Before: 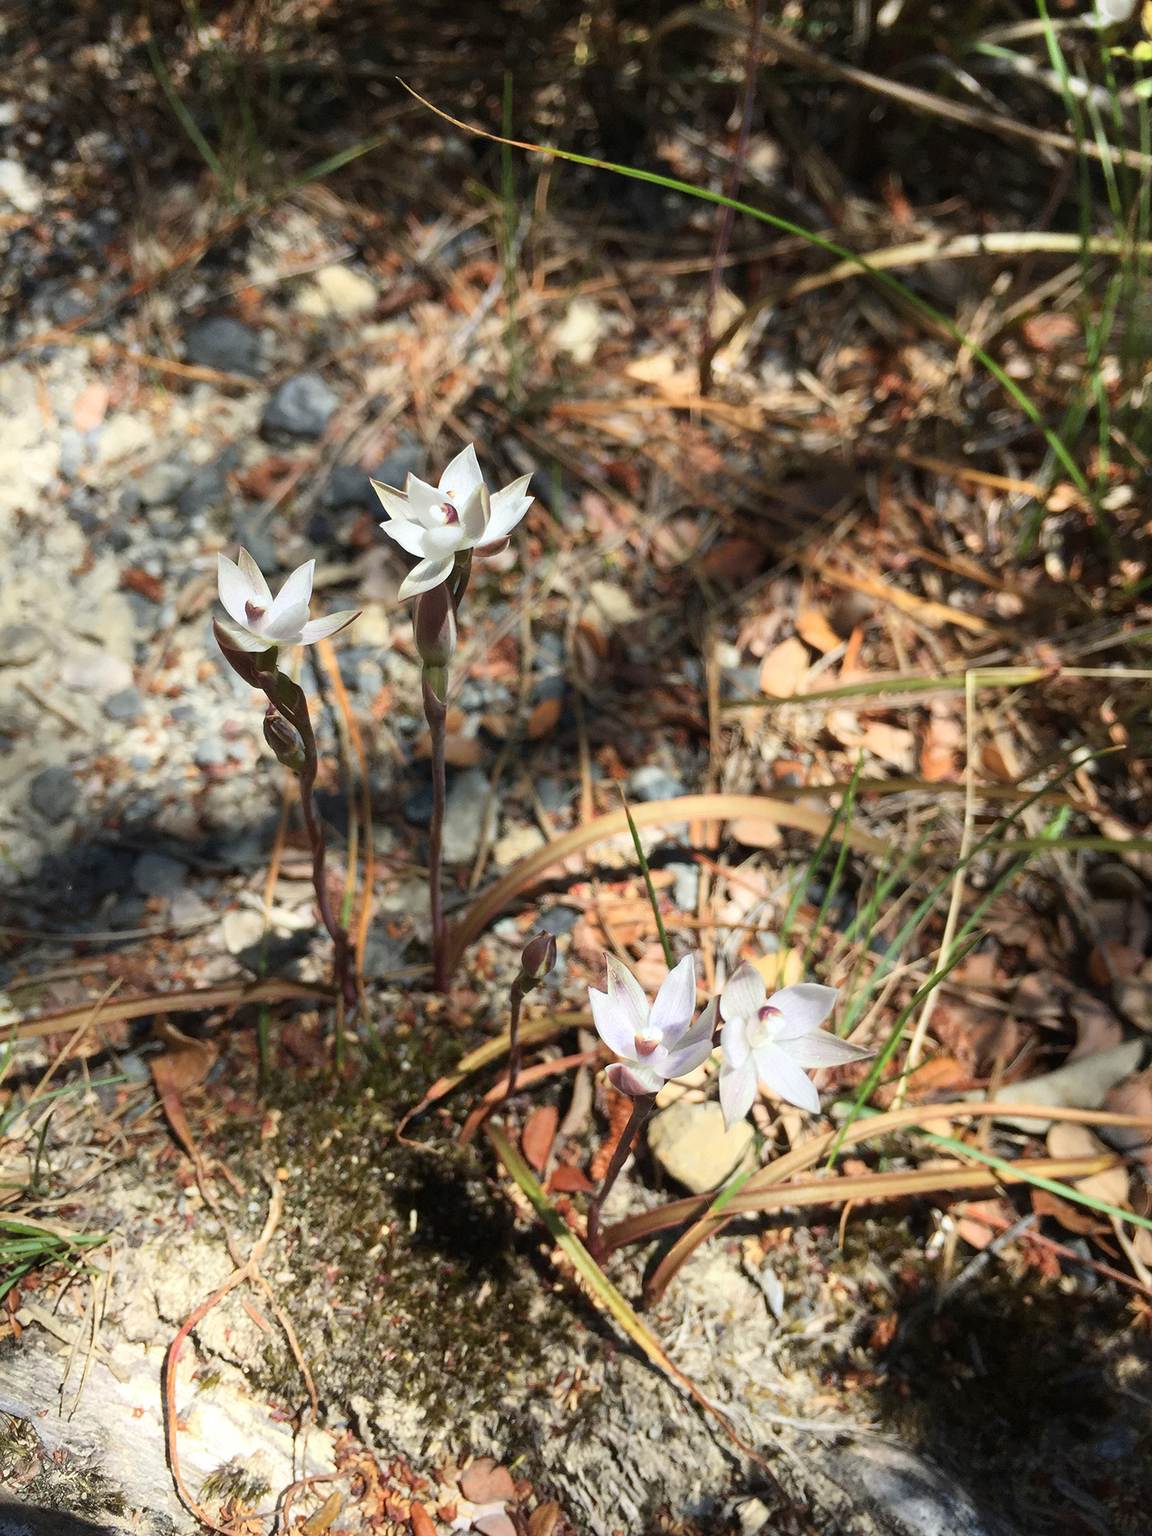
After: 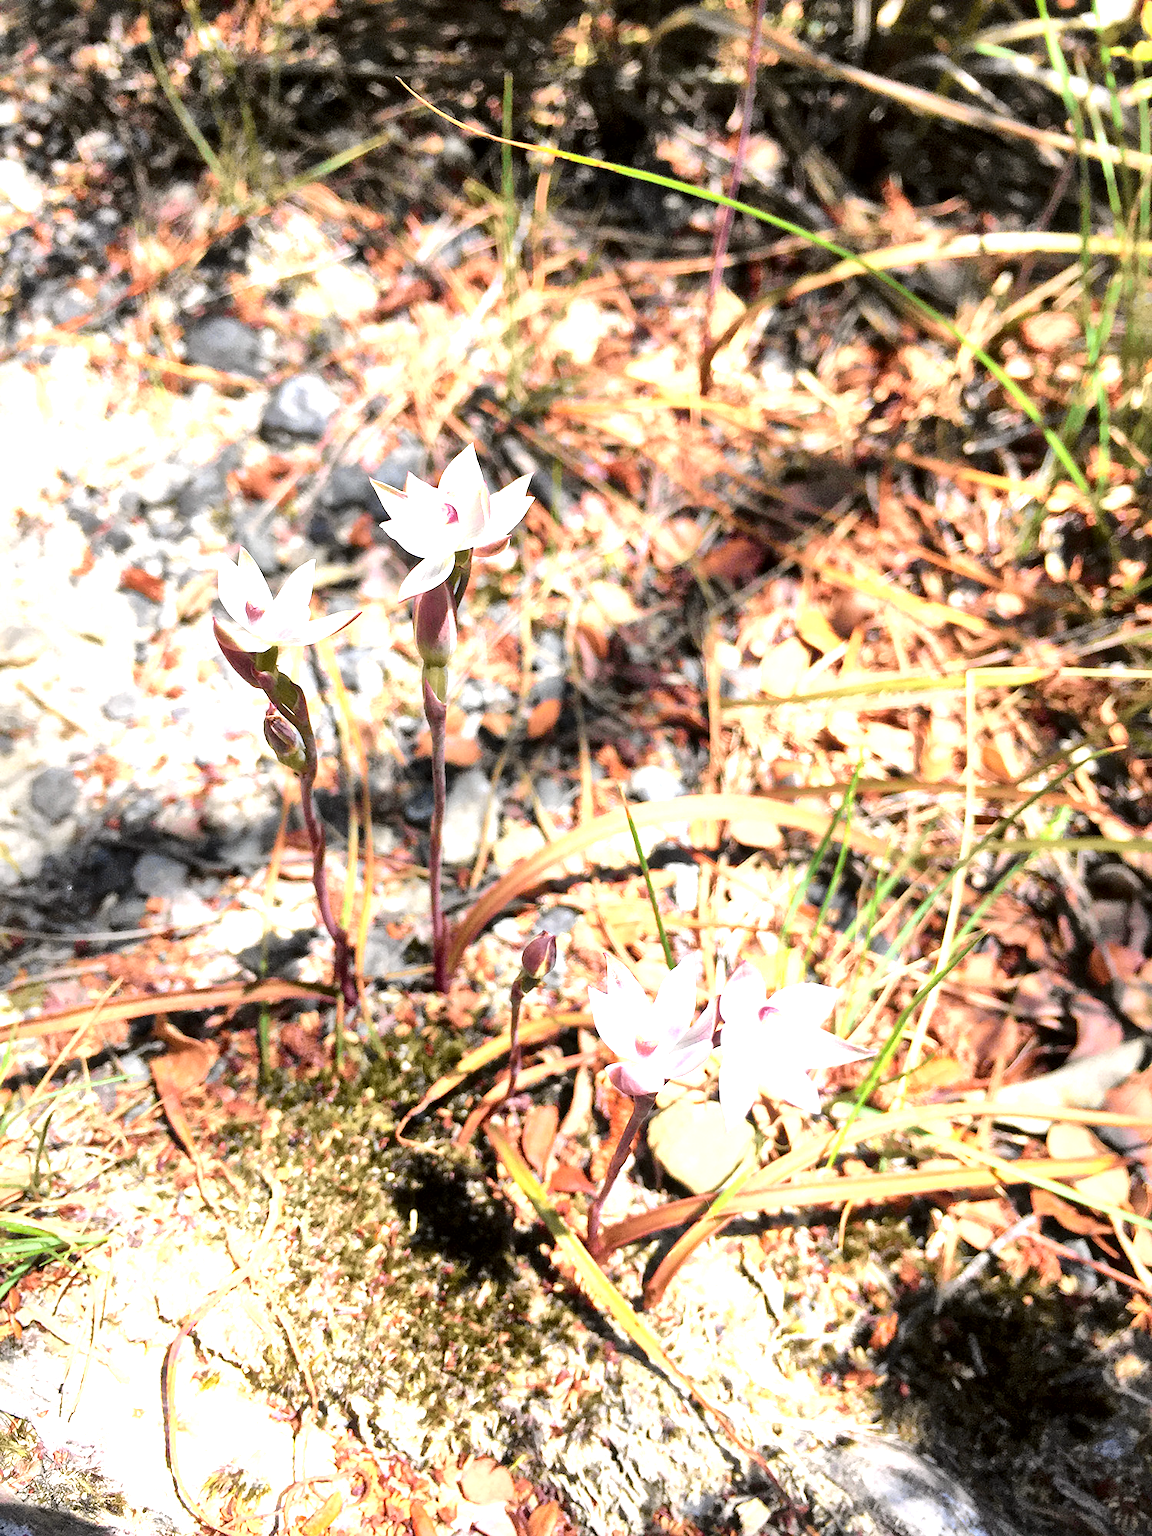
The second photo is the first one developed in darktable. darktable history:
tone curve: curves: ch0 [(0.014, 0) (0.13, 0.09) (0.227, 0.211) (0.33, 0.395) (0.494, 0.615) (0.662, 0.76) (0.795, 0.846) (1, 0.969)]; ch1 [(0, 0) (0.366, 0.367) (0.447, 0.416) (0.473, 0.484) (0.504, 0.502) (0.525, 0.518) (0.564, 0.601) (0.634, 0.66) (0.746, 0.804) (1, 1)]; ch2 [(0, 0) (0.333, 0.346) (0.375, 0.375) (0.424, 0.43) (0.476, 0.498) (0.496, 0.505) (0.517, 0.522) (0.548, 0.548) (0.579, 0.618) (0.651, 0.674) (0.688, 0.728) (1, 1)], color space Lab, independent channels, preserve colors none
white balance: red 1.05, blue 1.072
exposure: black level correction 0, exposure 1.55 EV, compensate exposure bias true, compensate highlight preservation false
local contrast: mode bilateral grid, contrast 70, coarseness 75, detail 180%, midtone range 0.2
